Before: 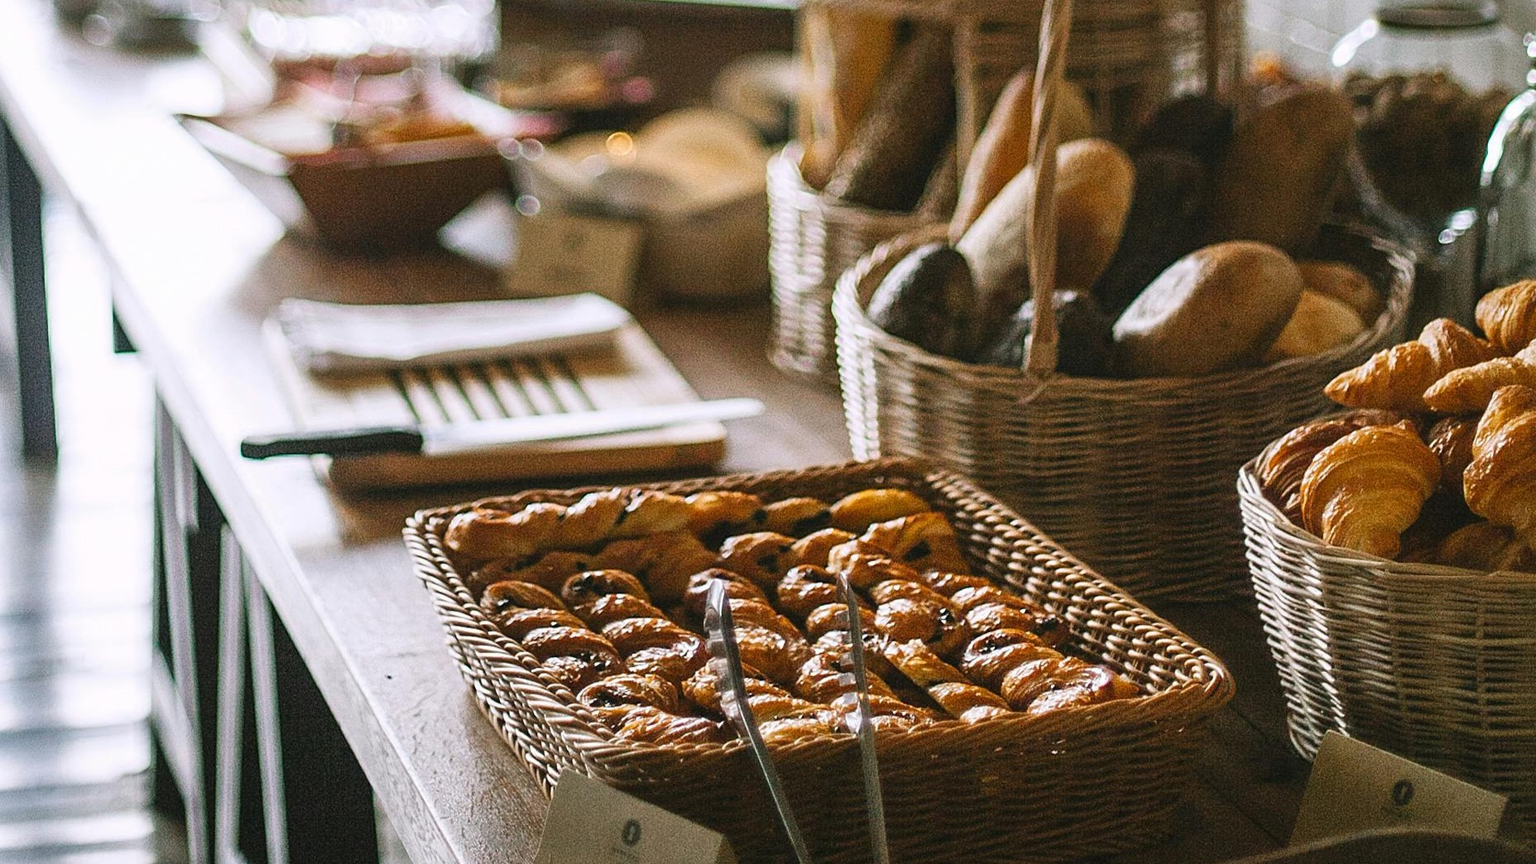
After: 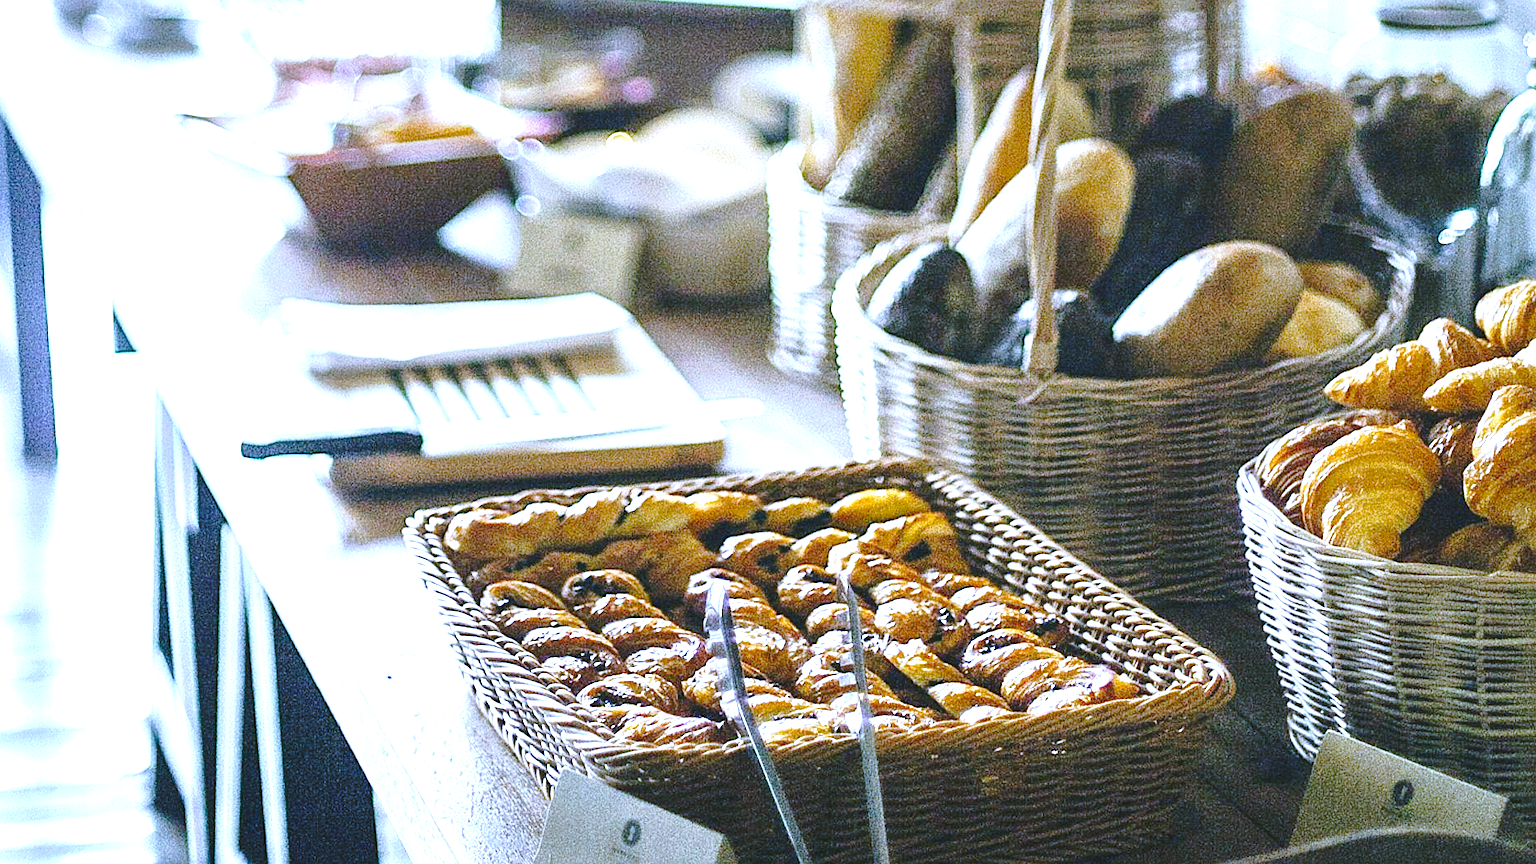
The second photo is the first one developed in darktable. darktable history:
white balance: red 0.766, blue 1.537
tone curve: curves: ch0 [(0, 0) (0.003, 0.085) (0.011, 0.086) (0.025, 0.086) (0.044, 0.088) (0.069, 0.093) (0.1, 0.102) (0.136, 0.12) (0.177, 0.157) (0.224, 0.203) (0.277, 0.277) (0.335, 0.36) (0.399, 0.463) (0.468, 0.559) (0.543, 0.626) (0.623, 0.703) (0.709, 0.789) (0.801, 0.869) (0.898, 0.927) (1, 1)], preserve colors none
exposure: exposure 1.5 EV, compensate highlight preservation false
sharpen: amount 0.2
